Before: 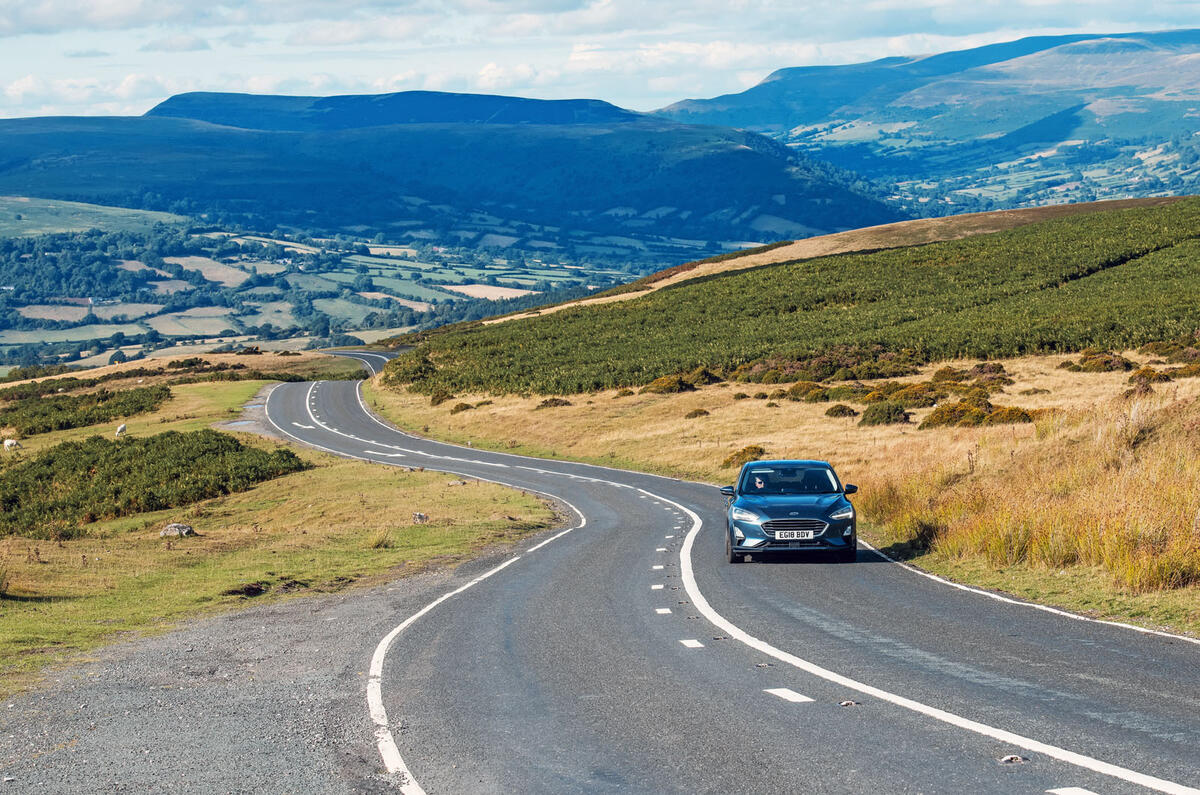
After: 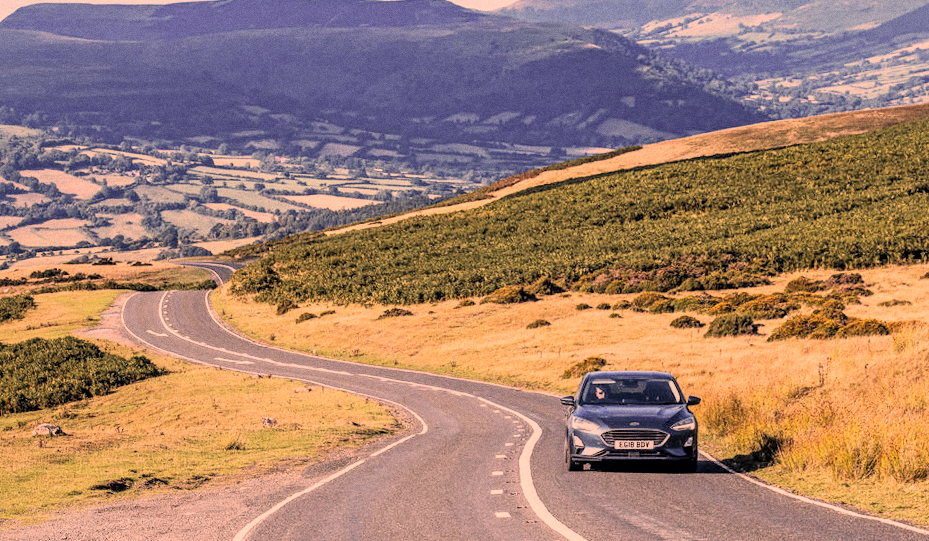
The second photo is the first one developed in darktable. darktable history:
local contrast: on, module defaults
crop: left 7.856%, top 11.836%, right 10.12%, bottom 15.387%
color correction: highlights a* 40, highlights b* 40, saturation 0.69
white balance: red 0.976, blue 1.04
grain: coarseness 0.09 ISO
filmic rgb: black relative exposure -7.15 EV, white relative exposure 5.36 EV, hardness 3.02, color science v6 (2022)
rotate and perspective: rotation 0.062°, lens shift (vertical) 0.115, lens shift (horizontal) -0.133, crop left 0.047, crop right 0.94, crop top 0.061, crop bottom 0.94
contrast brightness saturation: contrast 0.2, brightness 0.16, saturation 0.22
